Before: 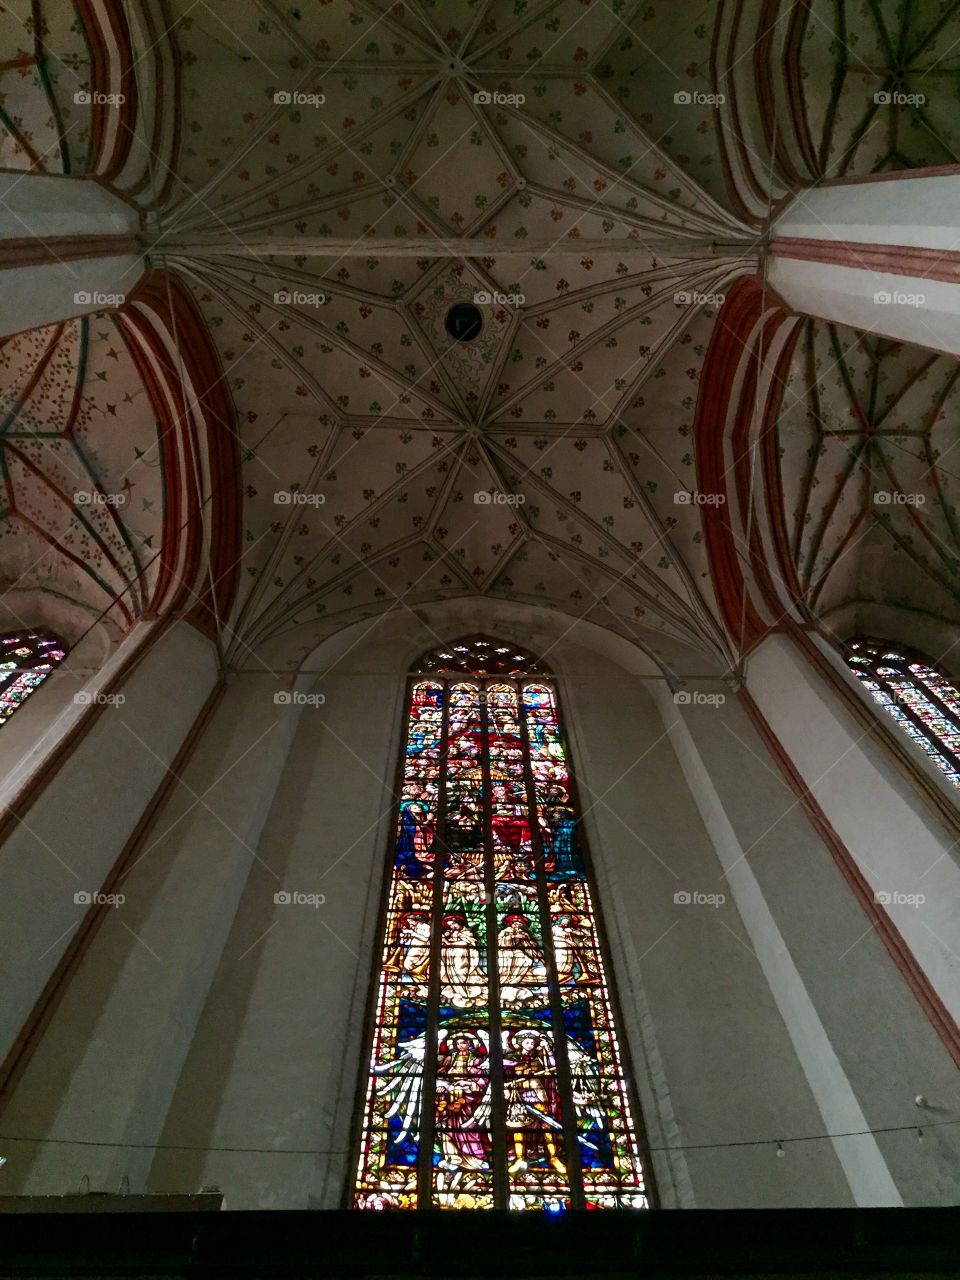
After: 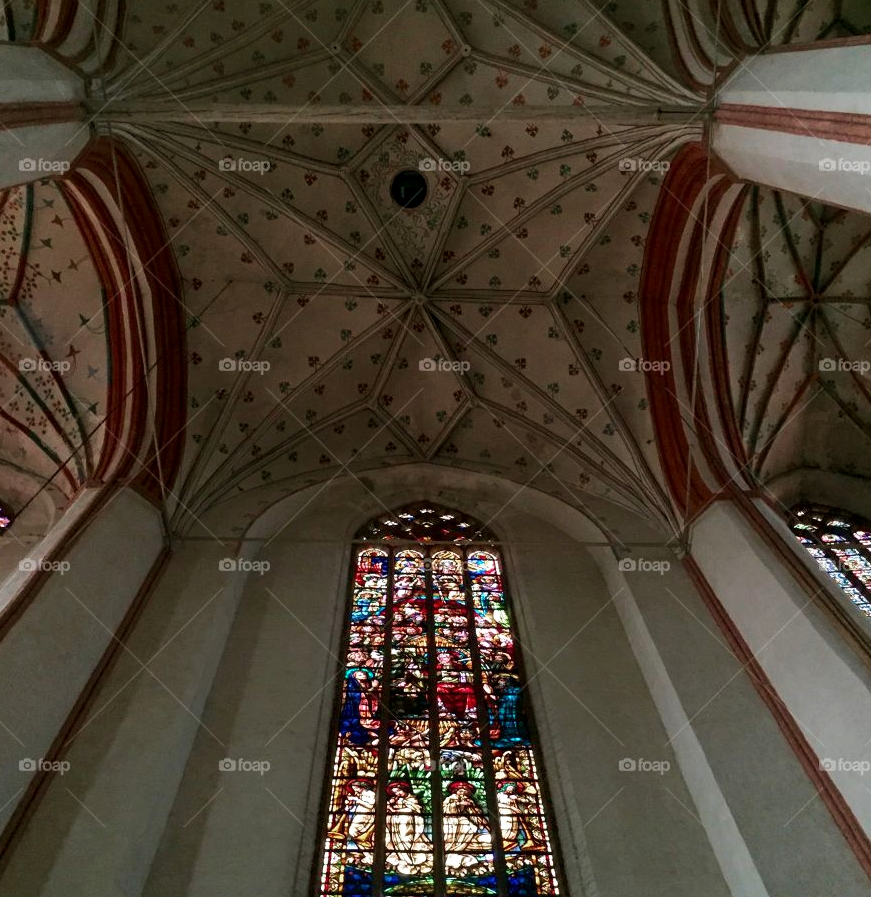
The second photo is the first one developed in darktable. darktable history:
velvia: on, module defaults
color zones: curves: ch0 [(0, 0.5) (0.143, 0.5) (0.286, 0.456) (0.429, 0.5) (0.571, 0.5) (0.714, 0.5) (0.857, 0.5) (1, 0.5)]; ch1 [(0, 0.5) (0.143, 0.5) (0.286, 0.422) (0.429, 0.5) (0.571, 0.5) (0.714, 0.5) (0.857, 0.5) (1, 0.5)]
local contrast: highlights 106%, shadows 100%, detail 119%, midtone range 0.2
crop: left 5.772%, top 10.447%, right 3.486%, bottom 19.45%
